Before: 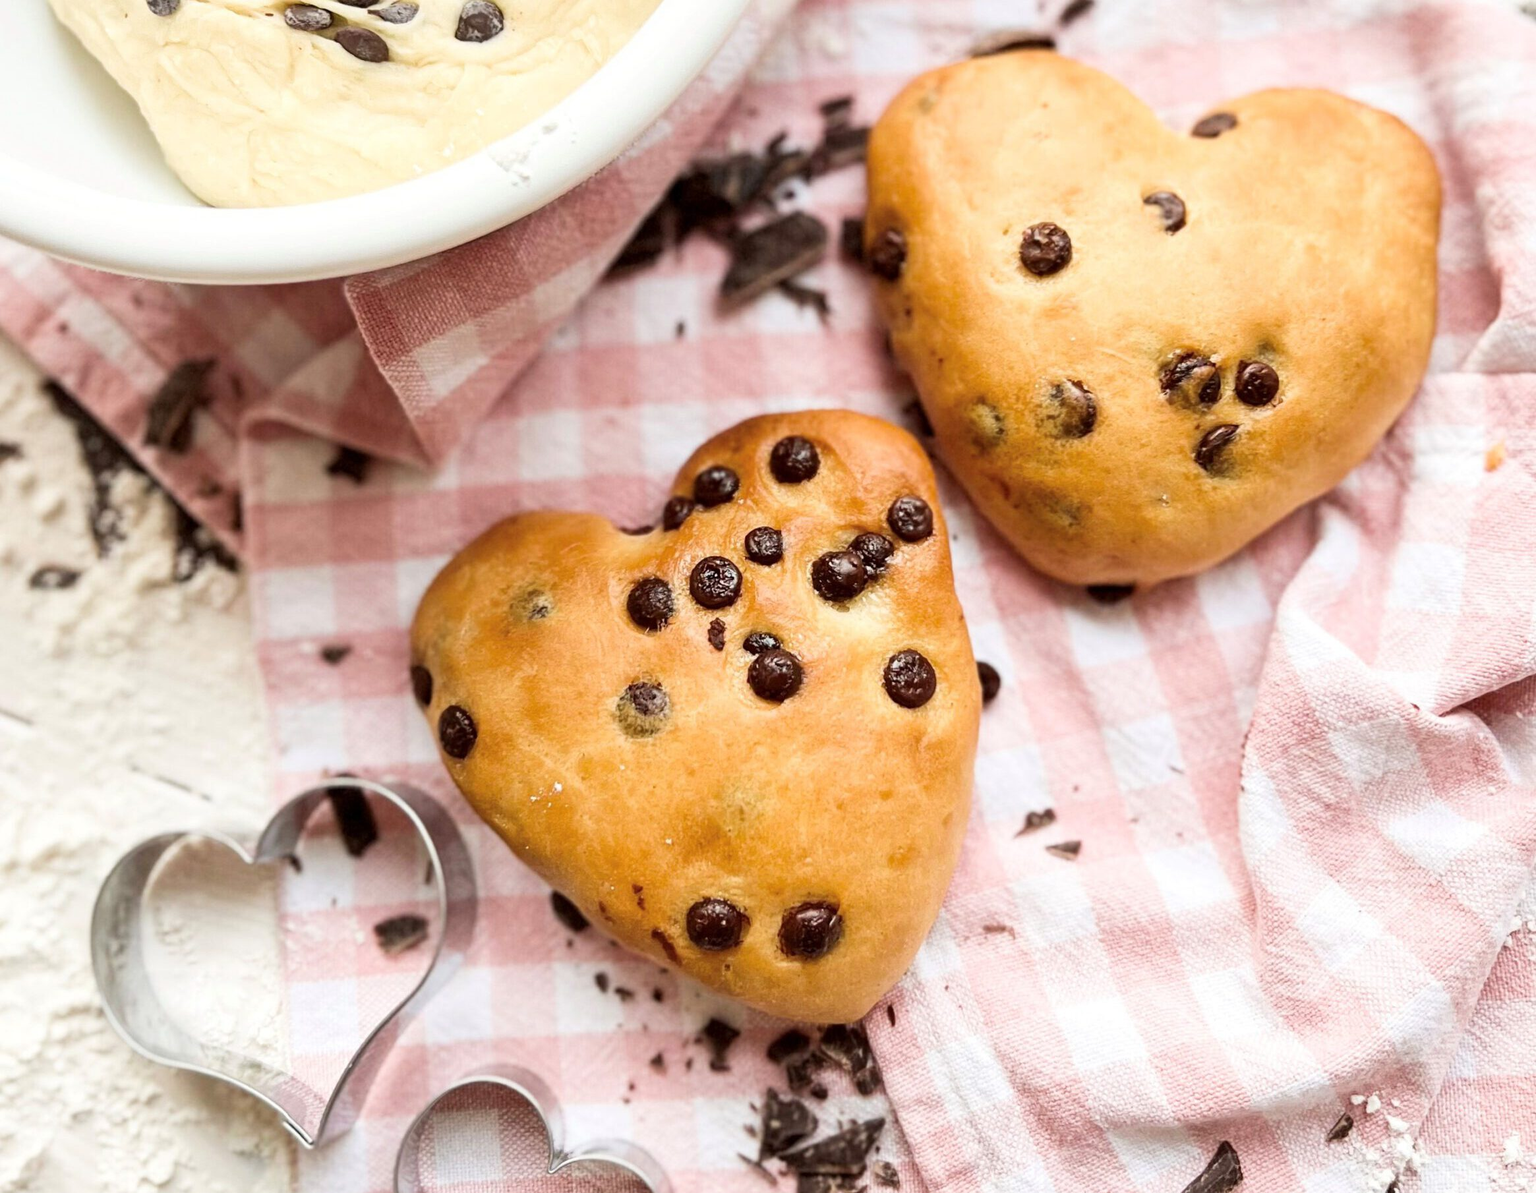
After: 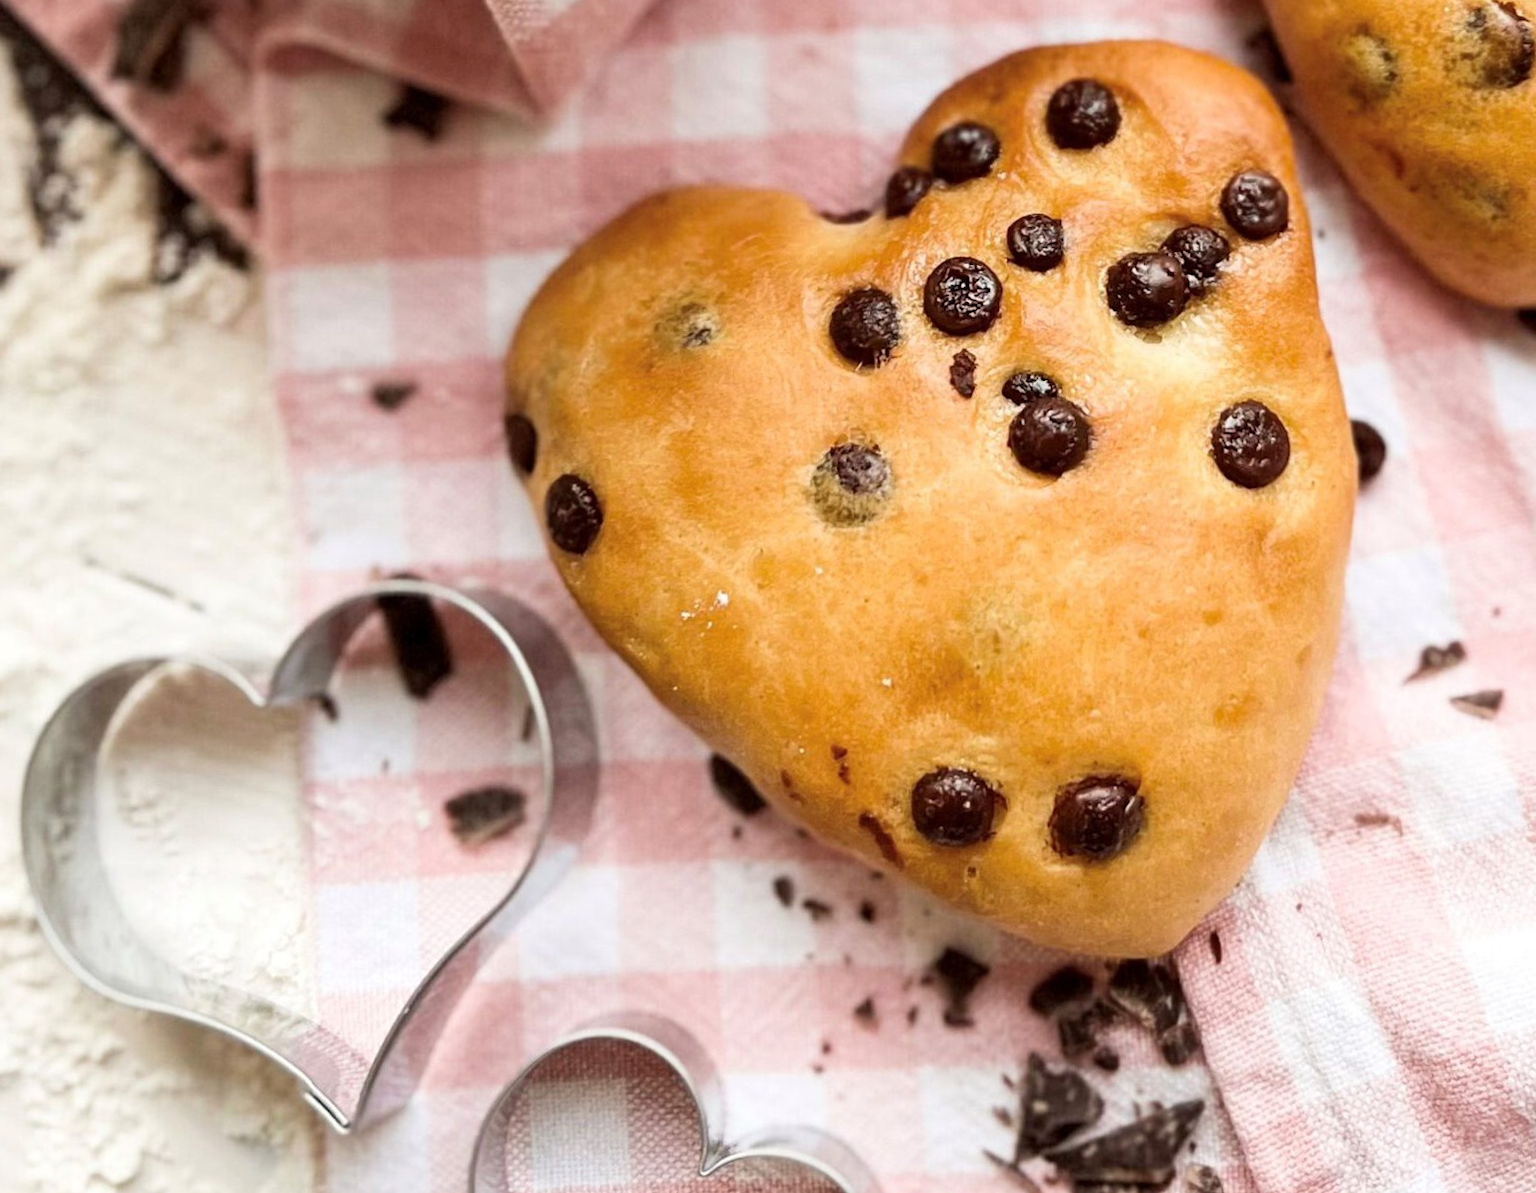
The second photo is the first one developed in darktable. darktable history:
crop and rotate: angle -0.82°, left 3.85%, top 31.828%, right 27.992%
exposure: compensate highlight preservation false
